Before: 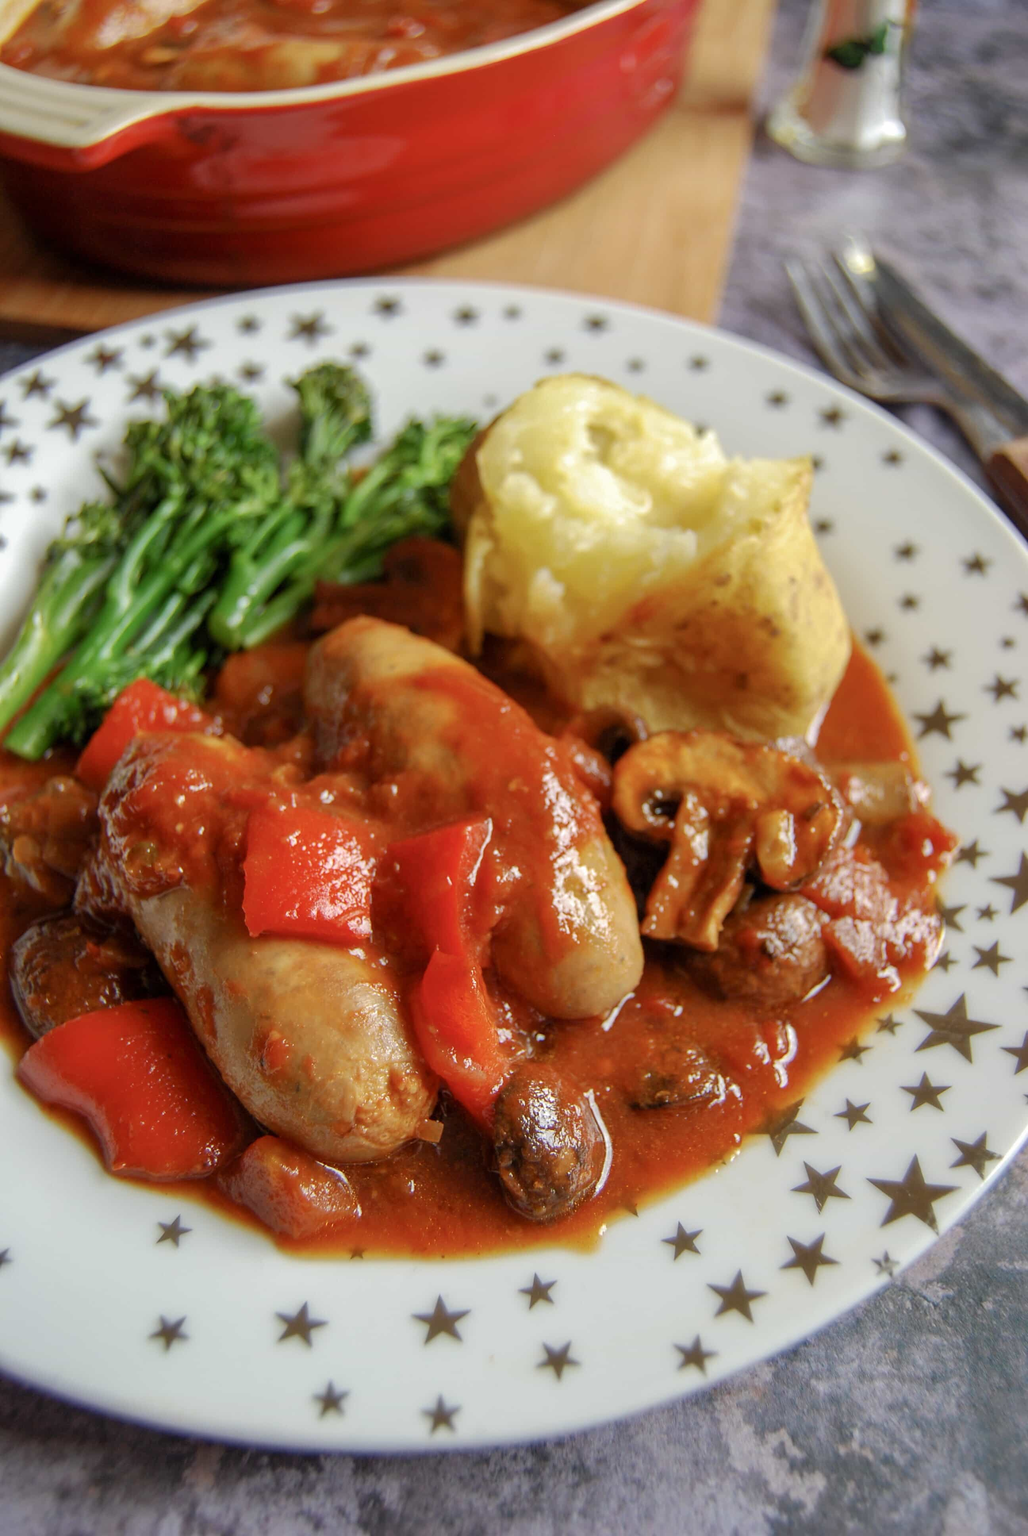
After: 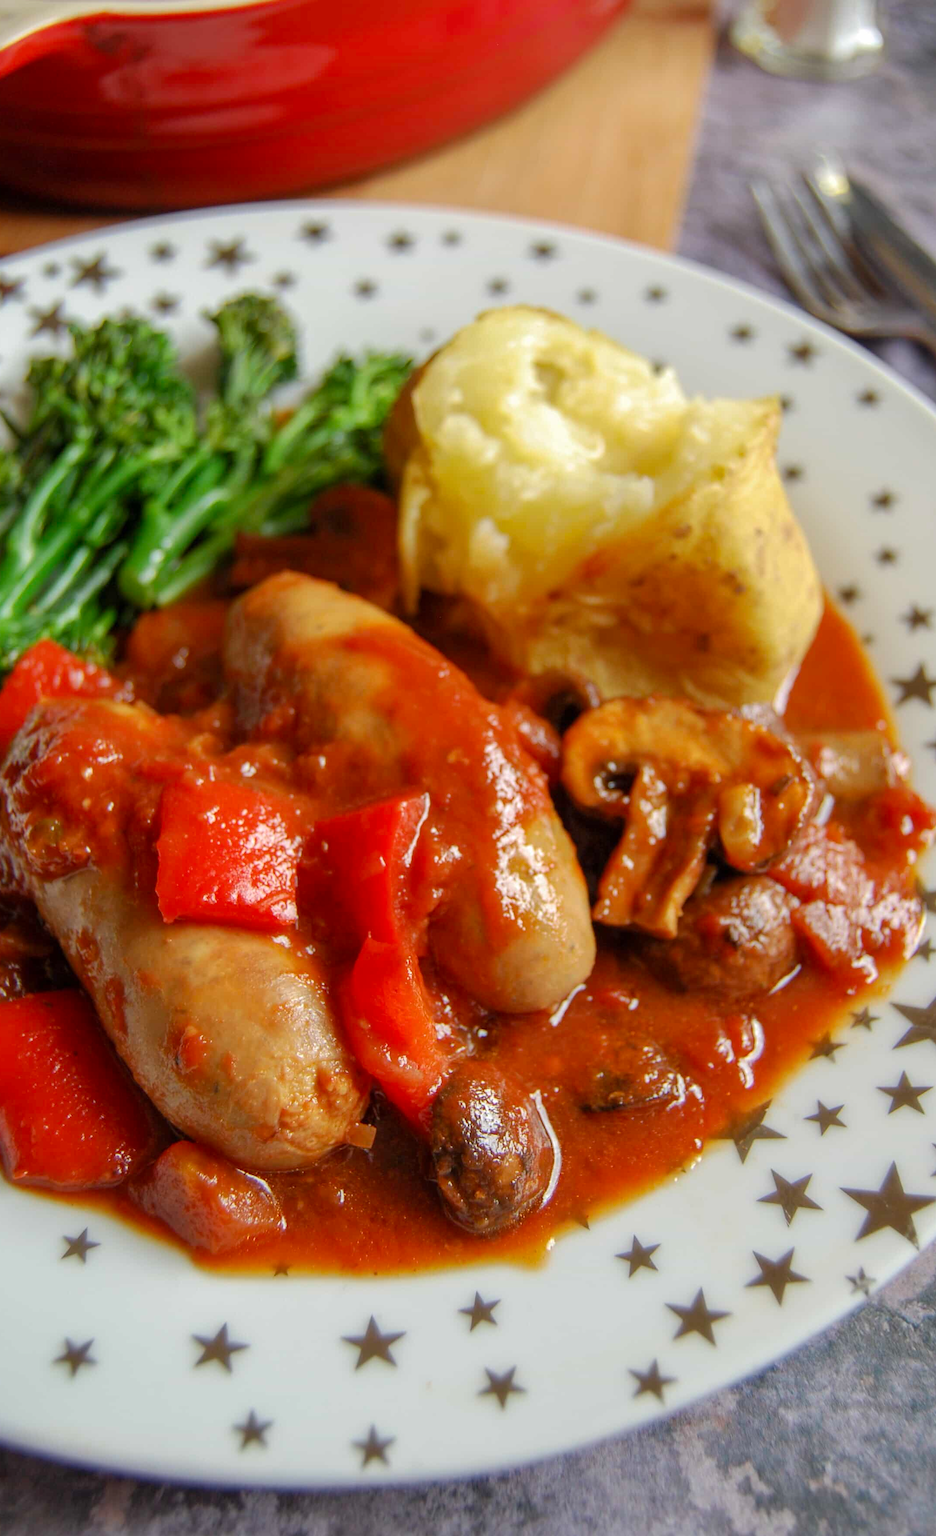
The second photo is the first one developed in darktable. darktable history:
crop: left 9.811%, top 6.206%, right 7.102%, bottom 2.57%
